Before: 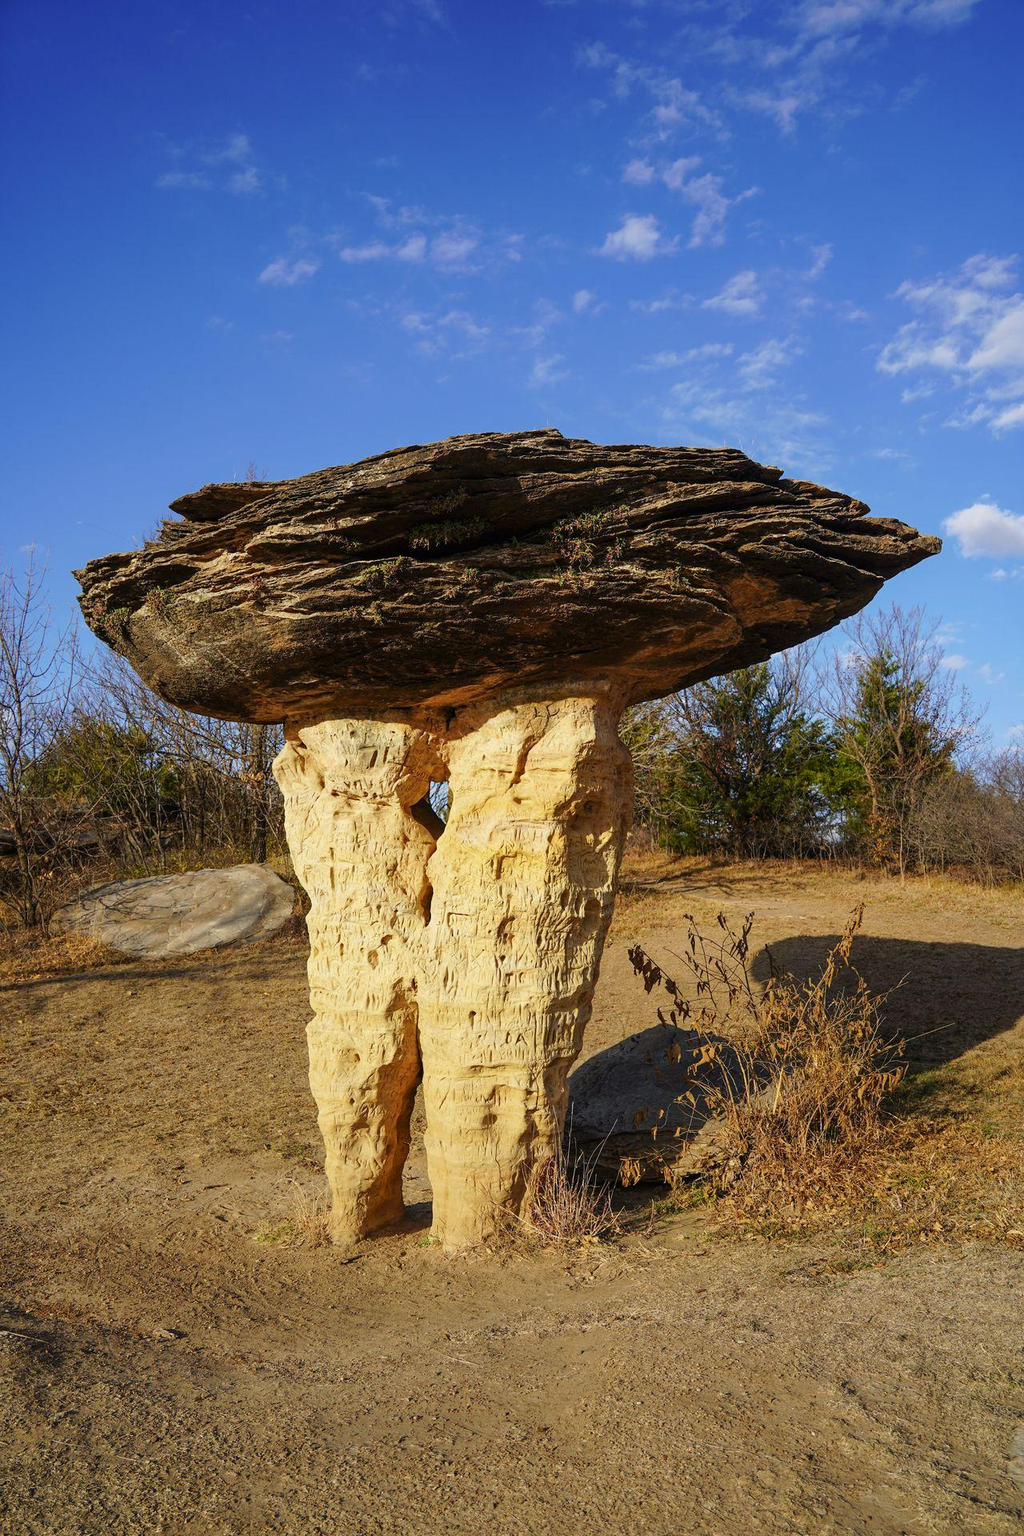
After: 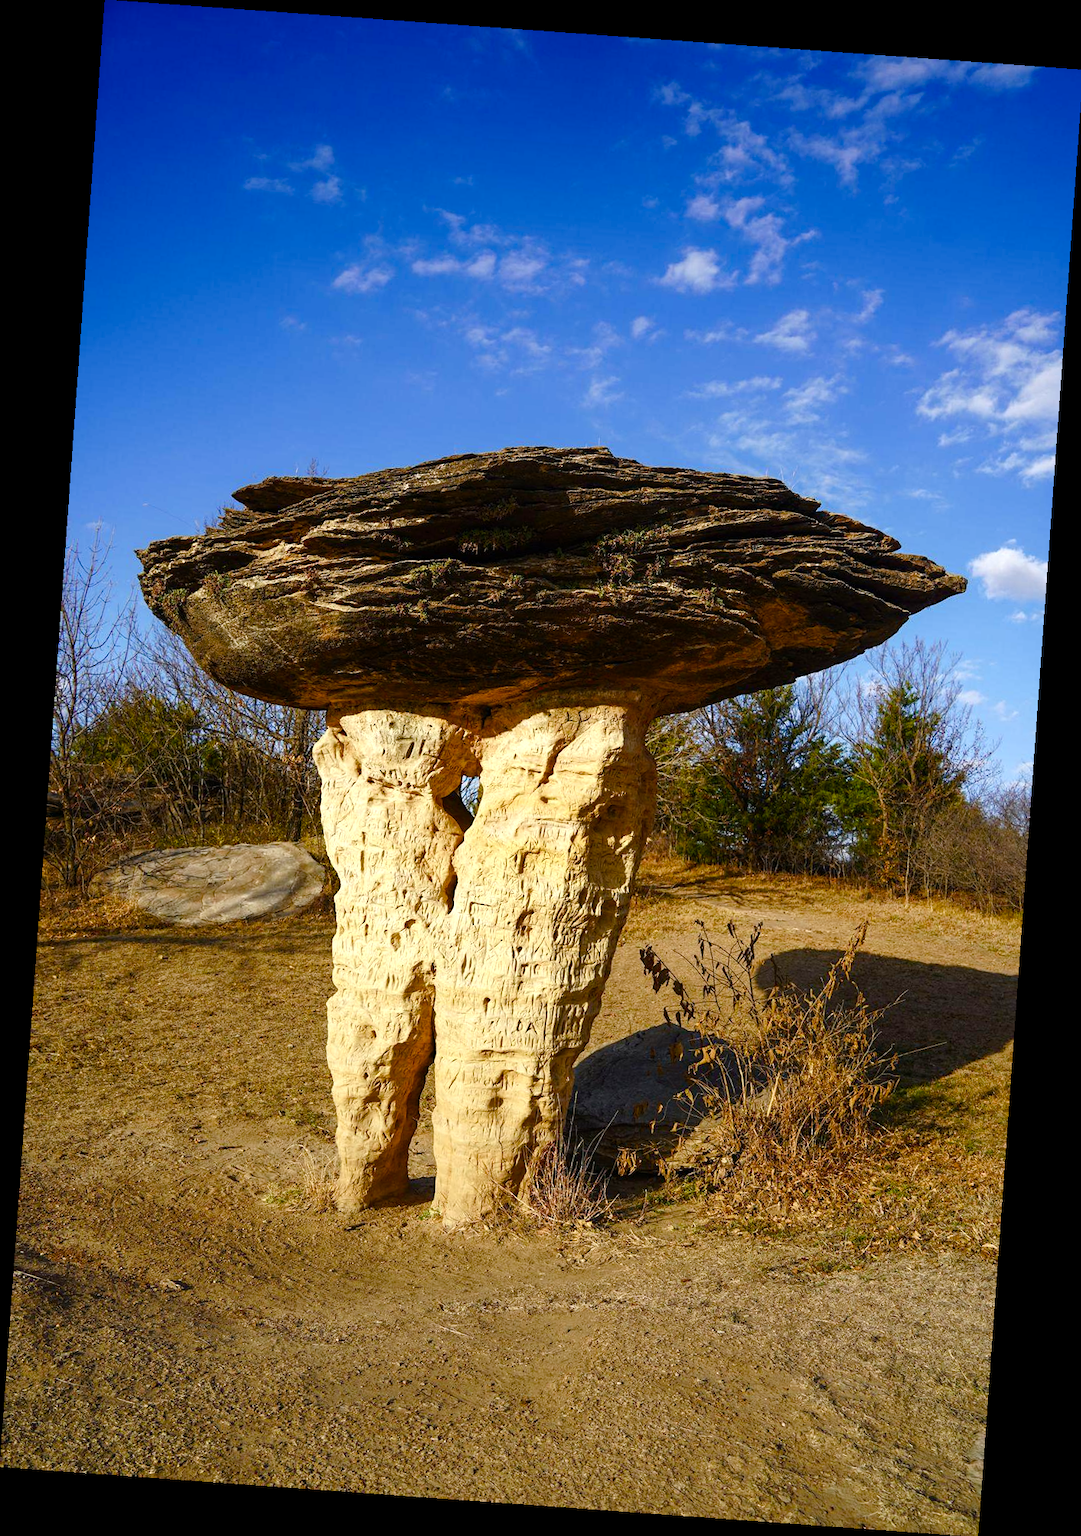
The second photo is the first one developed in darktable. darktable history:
rotate and perspective: rotation 4.1°, automatic cropping off
tone equalizer: on, module defaults
color balance rgb: perceptual saturation grading › highlights -29.58%, perceptual saturation grading › mid-tones 29.47%, perceptual saturation grading › shadows 59.73%, perceptual brilliance grading › global brilliance -17.79%, perceptual brilliance grading › highlights 28.73%, global vibrance 15.44%
